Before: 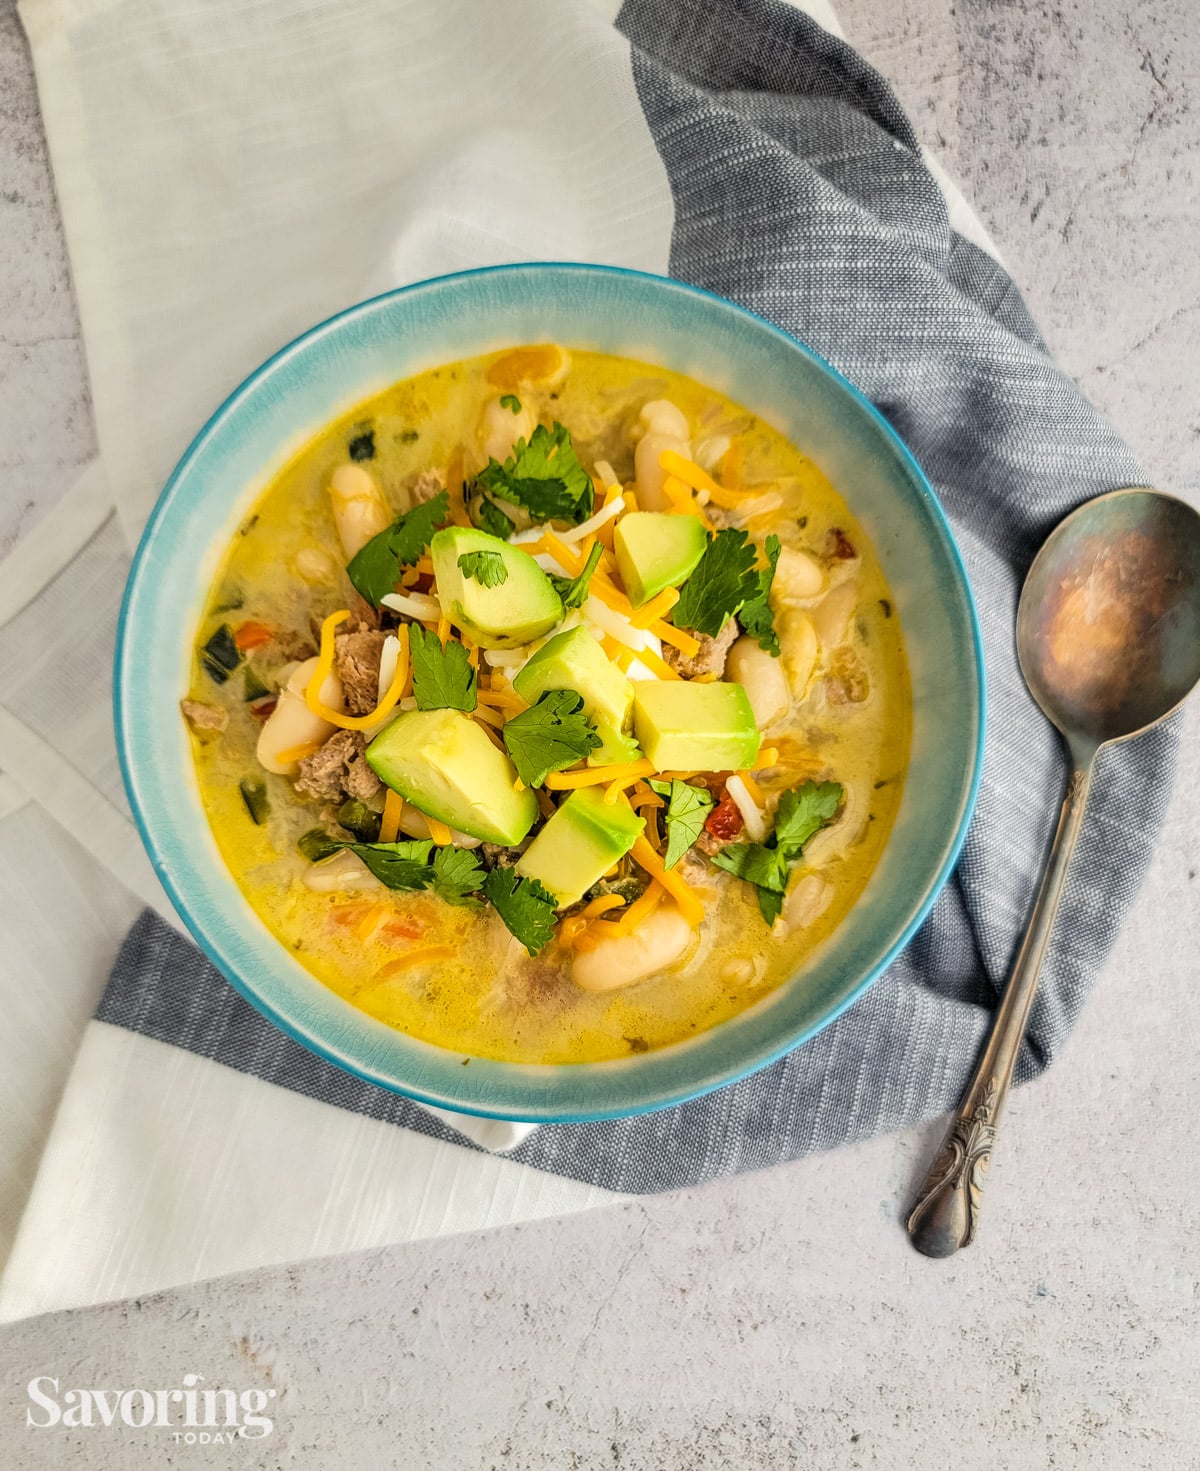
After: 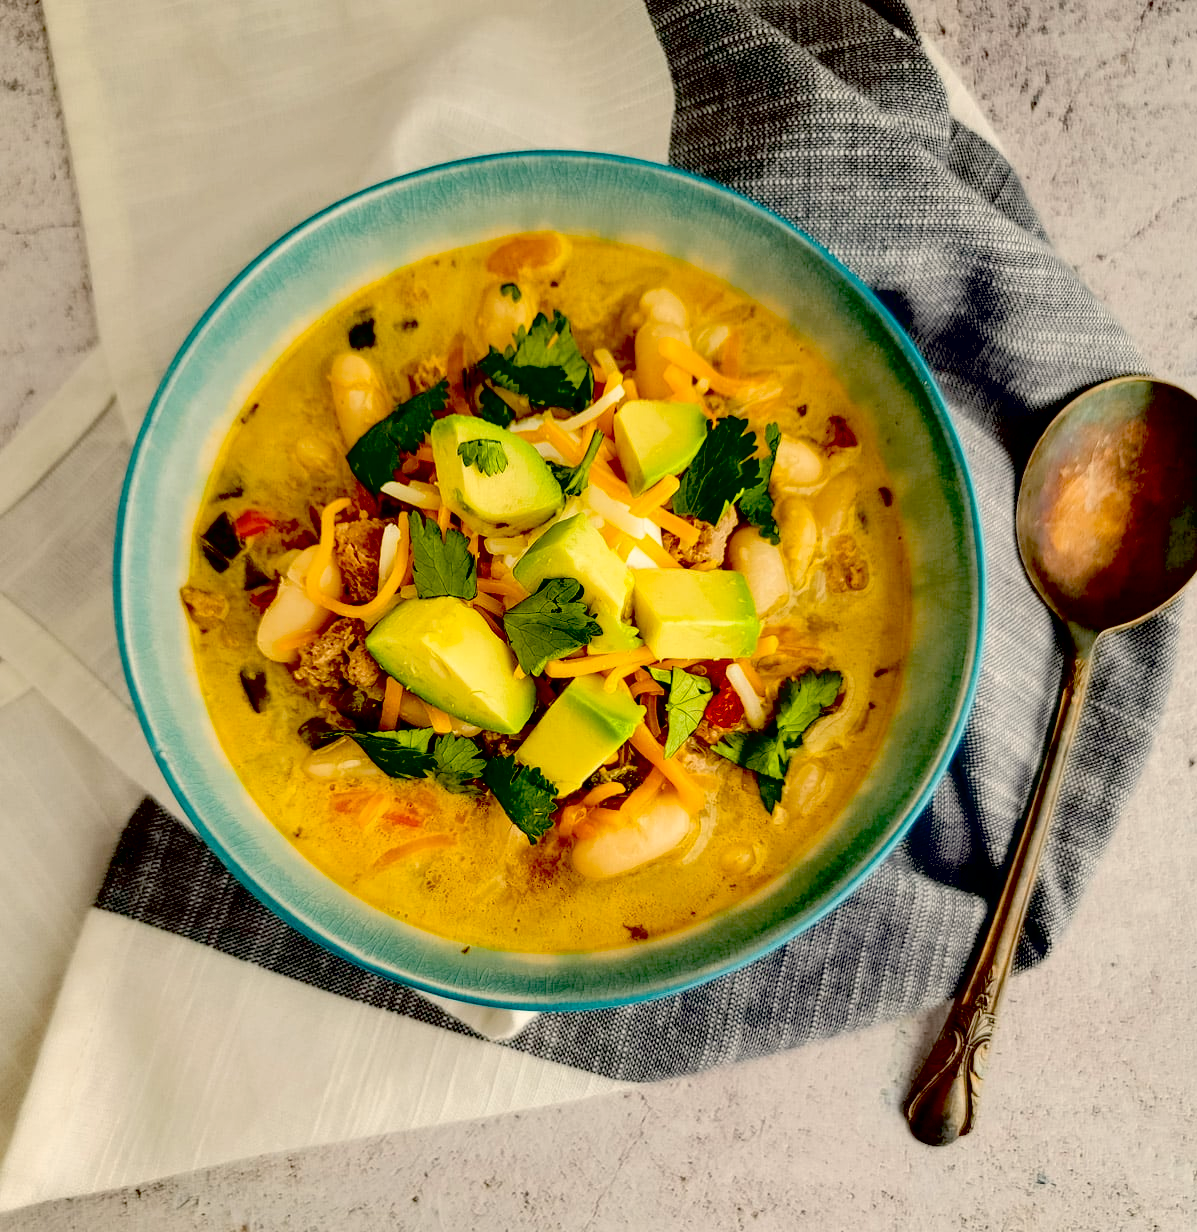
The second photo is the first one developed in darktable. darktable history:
crop: top 7.625%, bottom 8.027%
white balance: red 1.045, blue 0.932
contrast brightness saturation: saturation -0.05
exposure: black level correction 0.1, exposure -0.092 EV, compensate highlight preservation false
